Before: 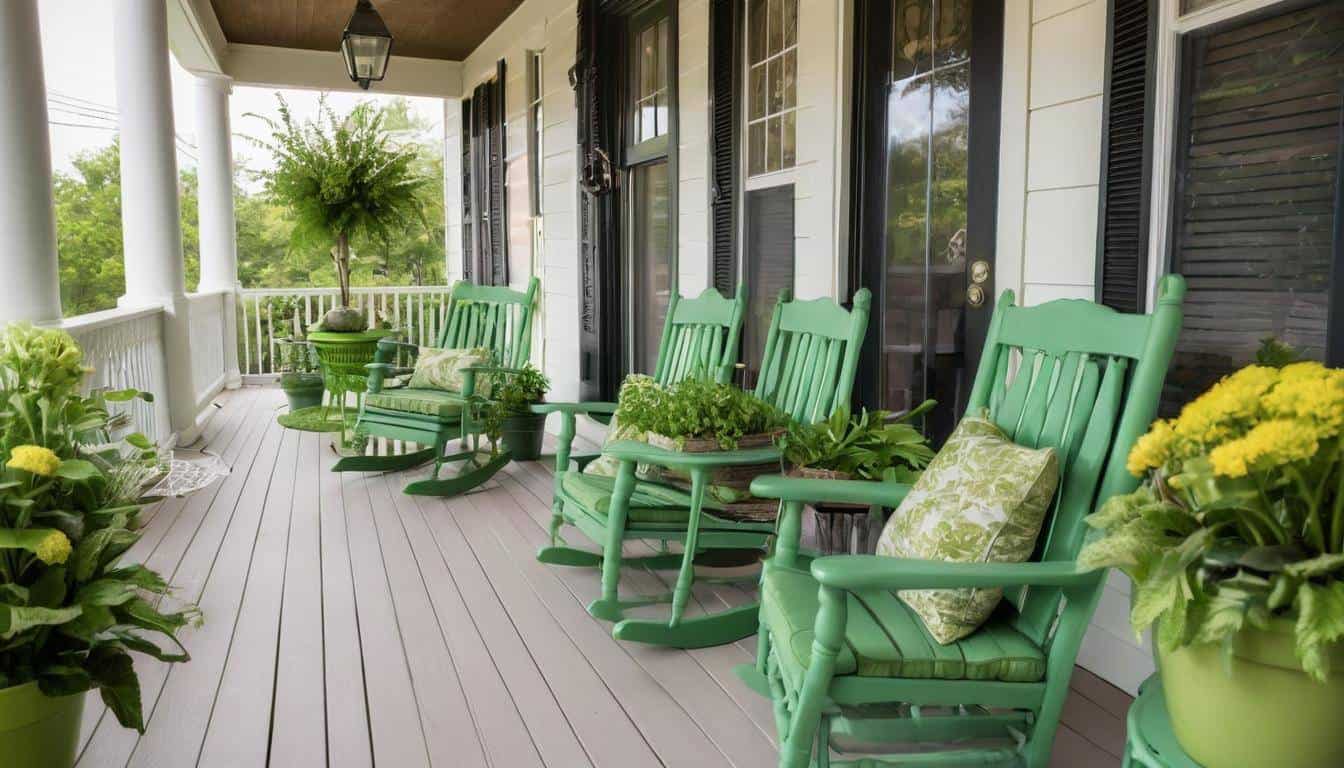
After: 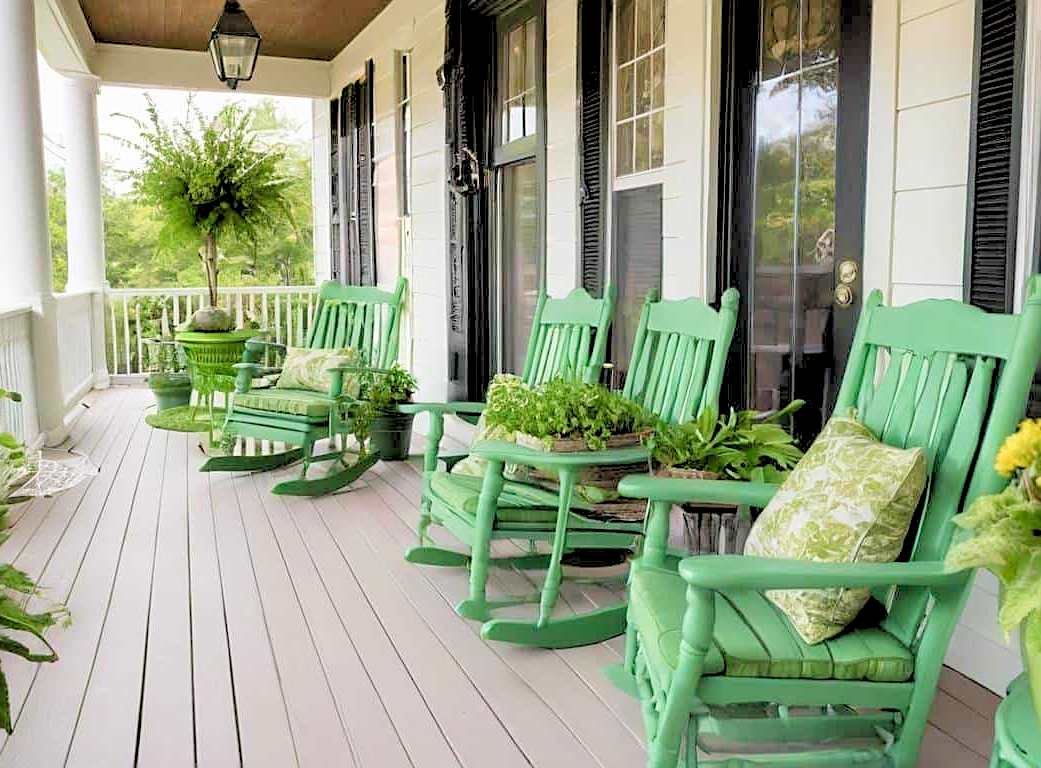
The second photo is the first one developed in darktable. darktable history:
crop: left 9.88%, right 12.664%
levels: levels [0.093, 0.434, 0.988]
sharpen: on, module defaults
